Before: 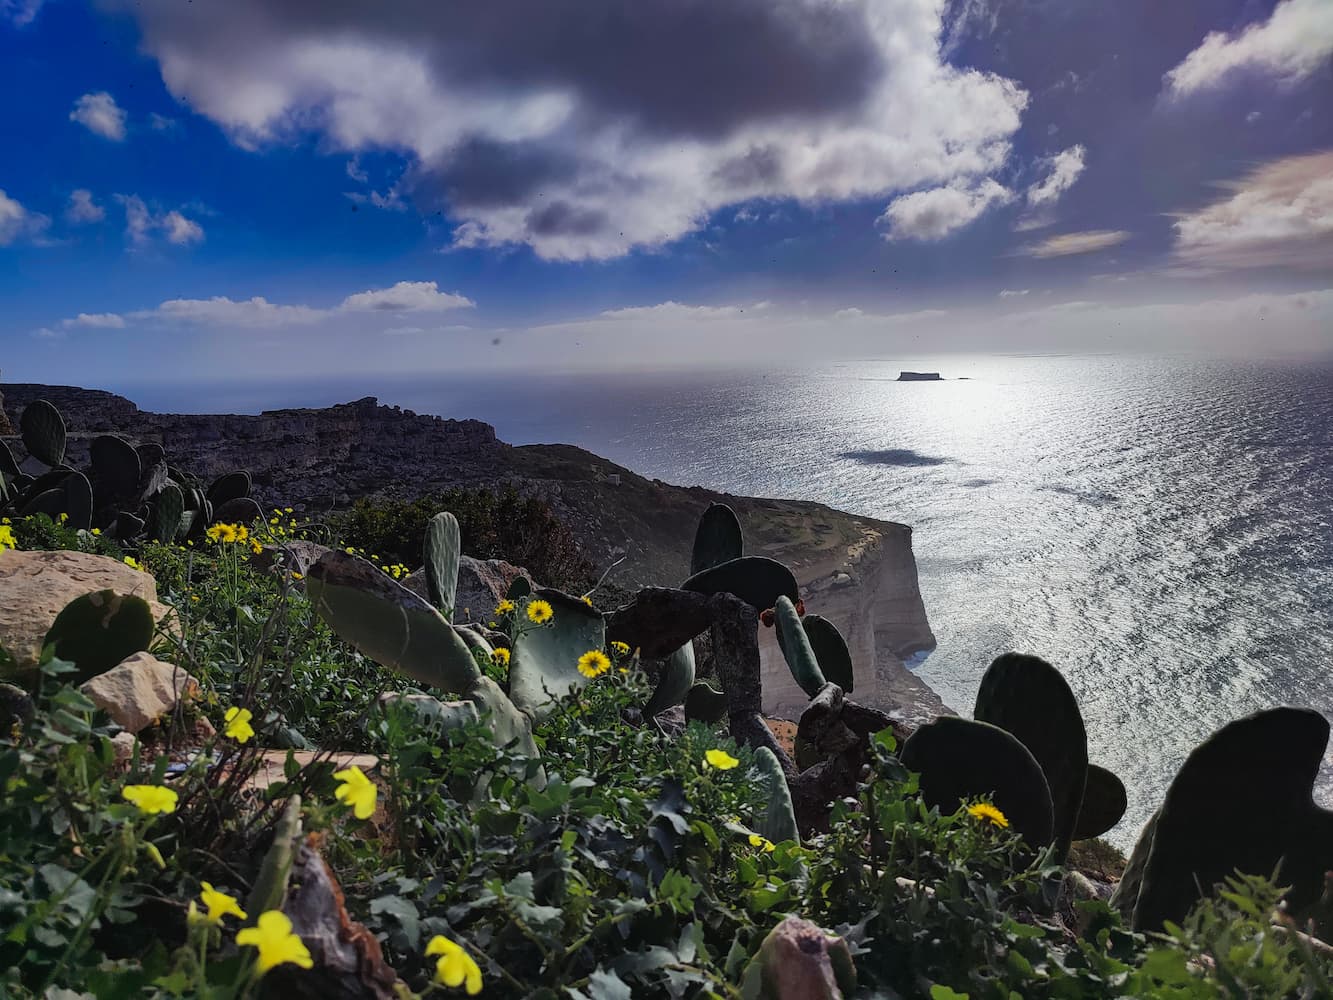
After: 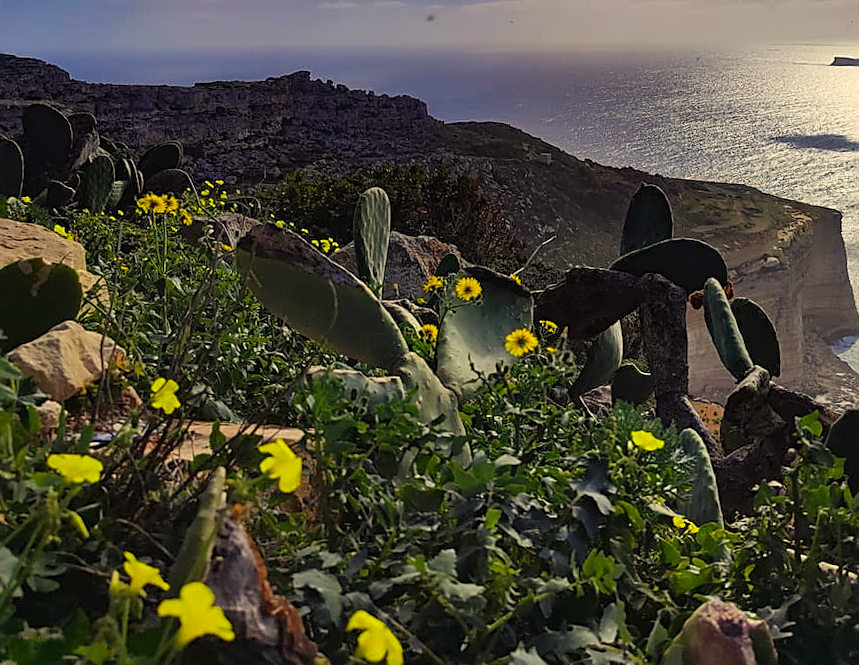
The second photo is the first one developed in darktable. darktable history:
crop and rotate: angle -1.19°, left 3.97%, top 31.584%, right 29.758%
color balance rgb: perceptual saturation grading › global saturation 19.762%, global vibrance 9.923%
sharpen: on, module defaults
color correction: highlights a* 2.69, highlights b* 23
